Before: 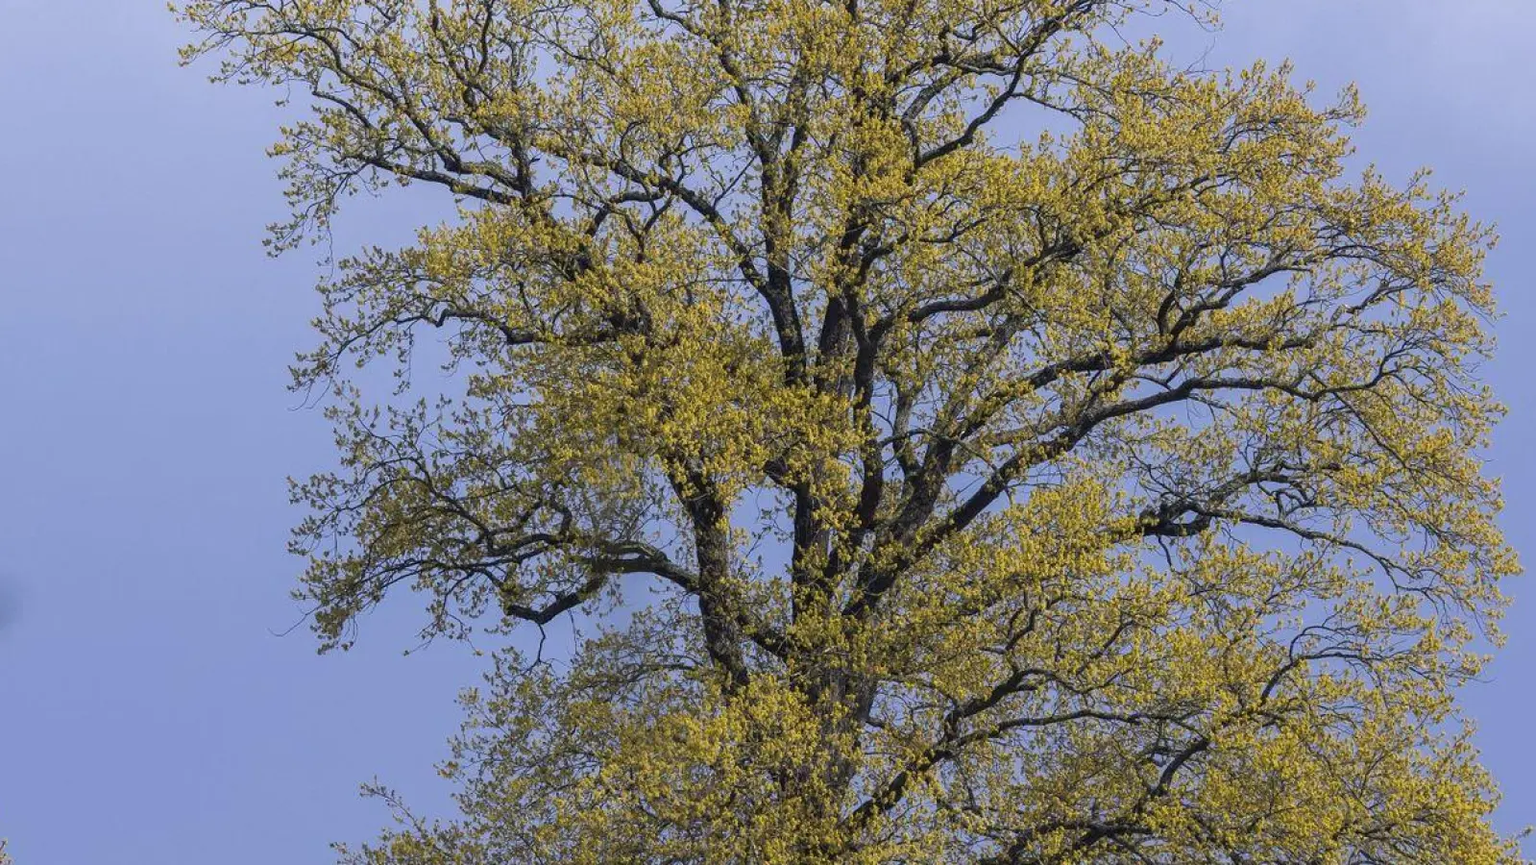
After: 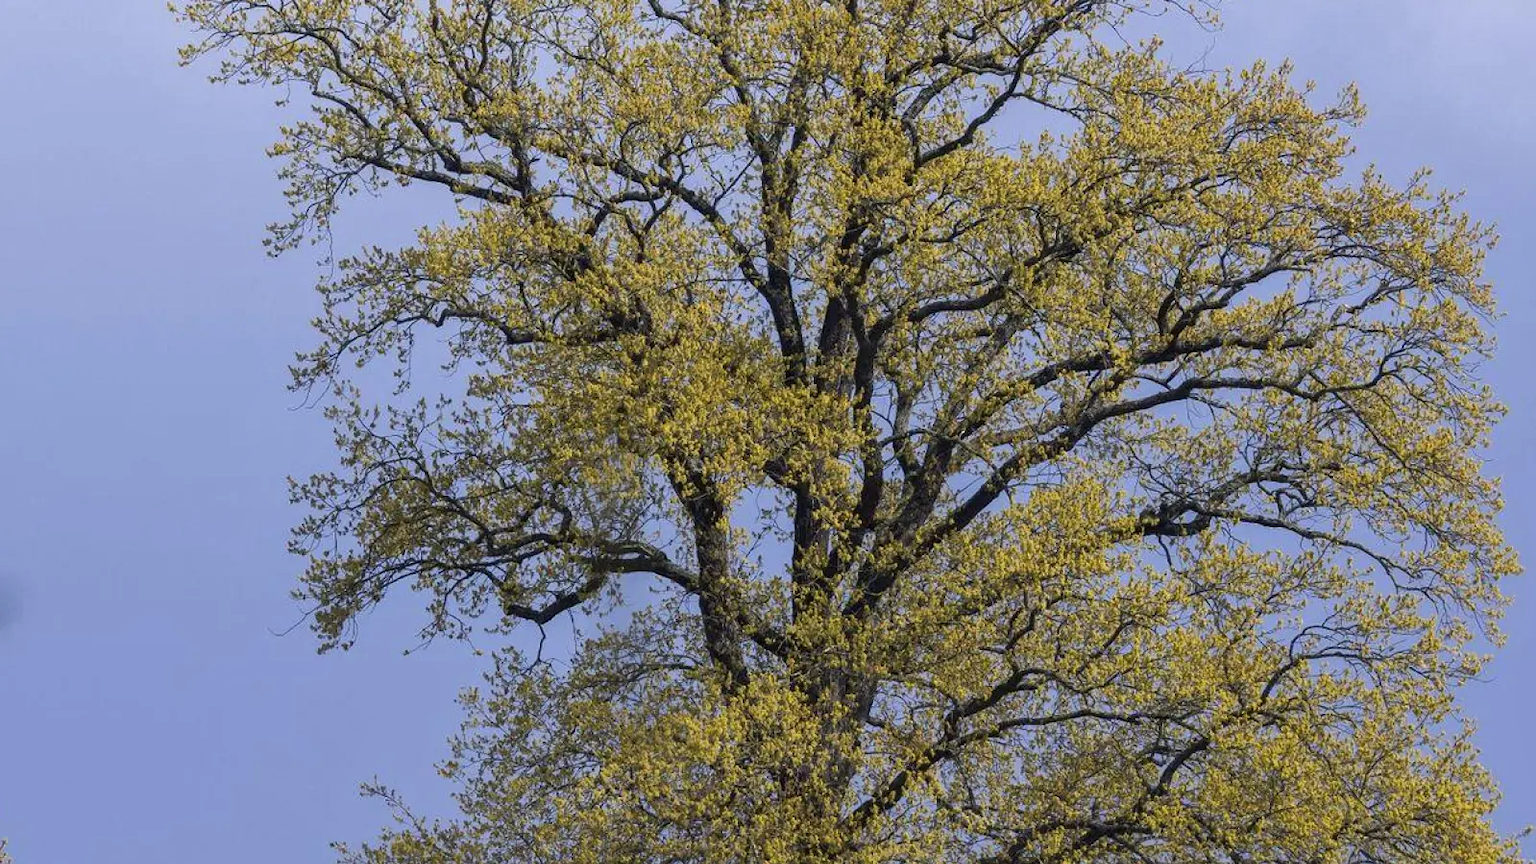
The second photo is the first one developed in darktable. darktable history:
local contrast: mode bilateral grid, contrast 21, coarseness 50, detail 120%, midtone range 0.2
